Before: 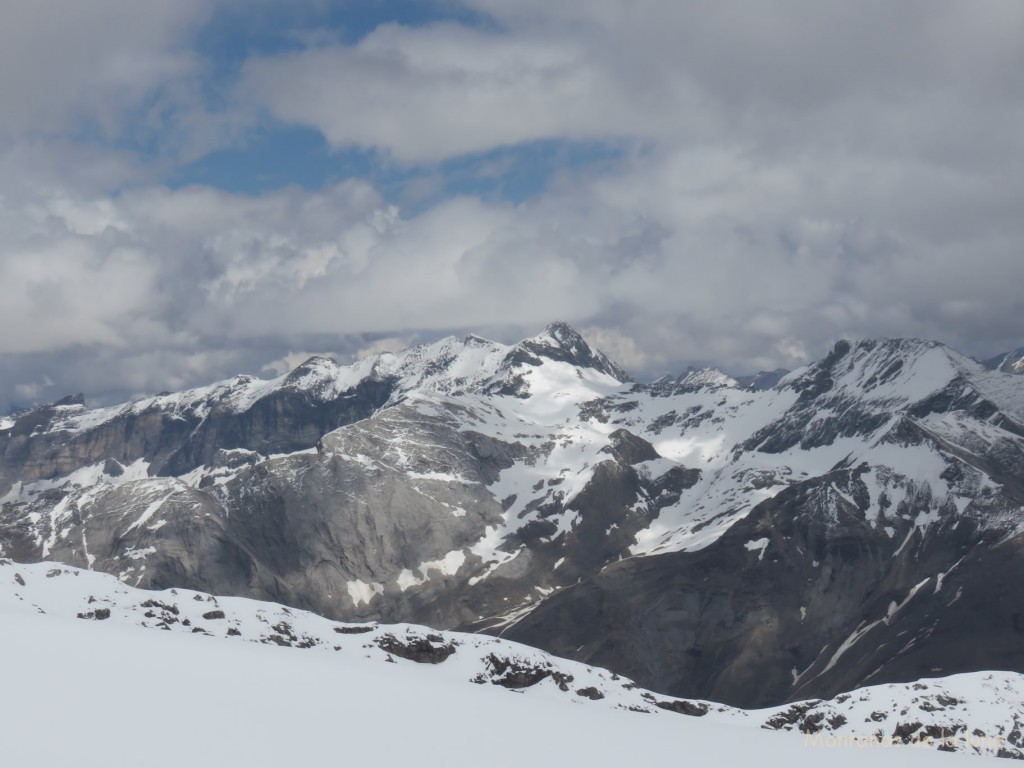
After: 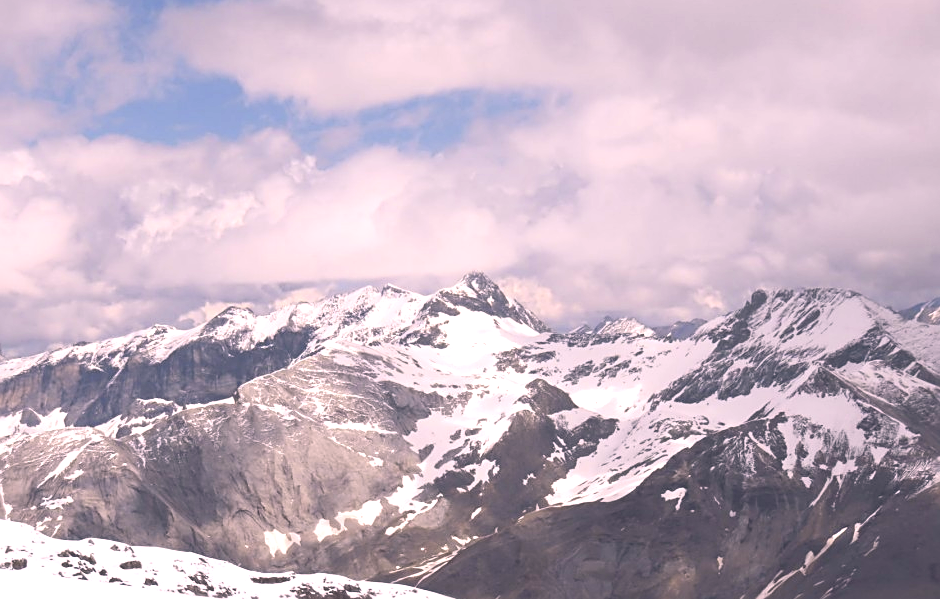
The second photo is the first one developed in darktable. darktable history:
contrast brightness saturation: contrast 0.101, brightness 0.026, saturation 0.086
crop: left 8.154%, top 6.541%, bottom 15.382%
sharpen: on, module defaults
color correction: highlights a* 14.76, highlights b* 4.87
shadows and highlights: shadows 42.73, highlights 8.42
exposure: exposure 0.915 EV, compensate highlight preservation false
